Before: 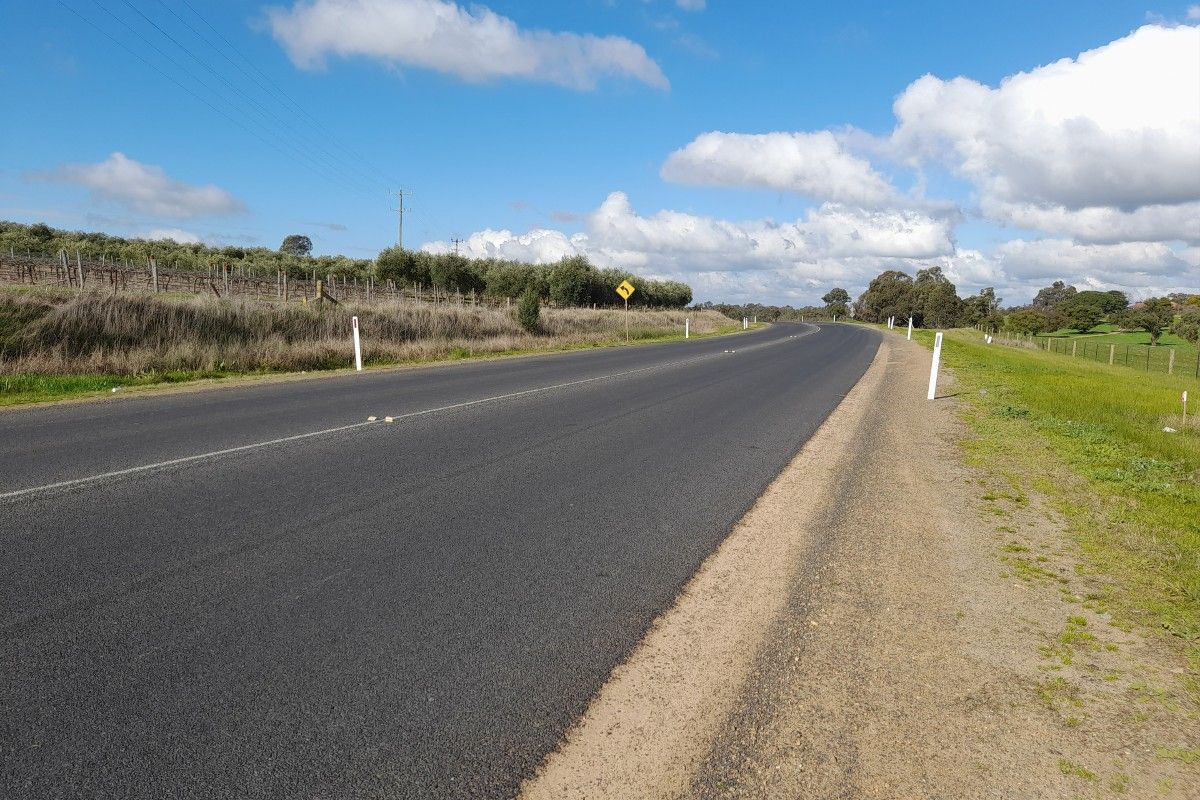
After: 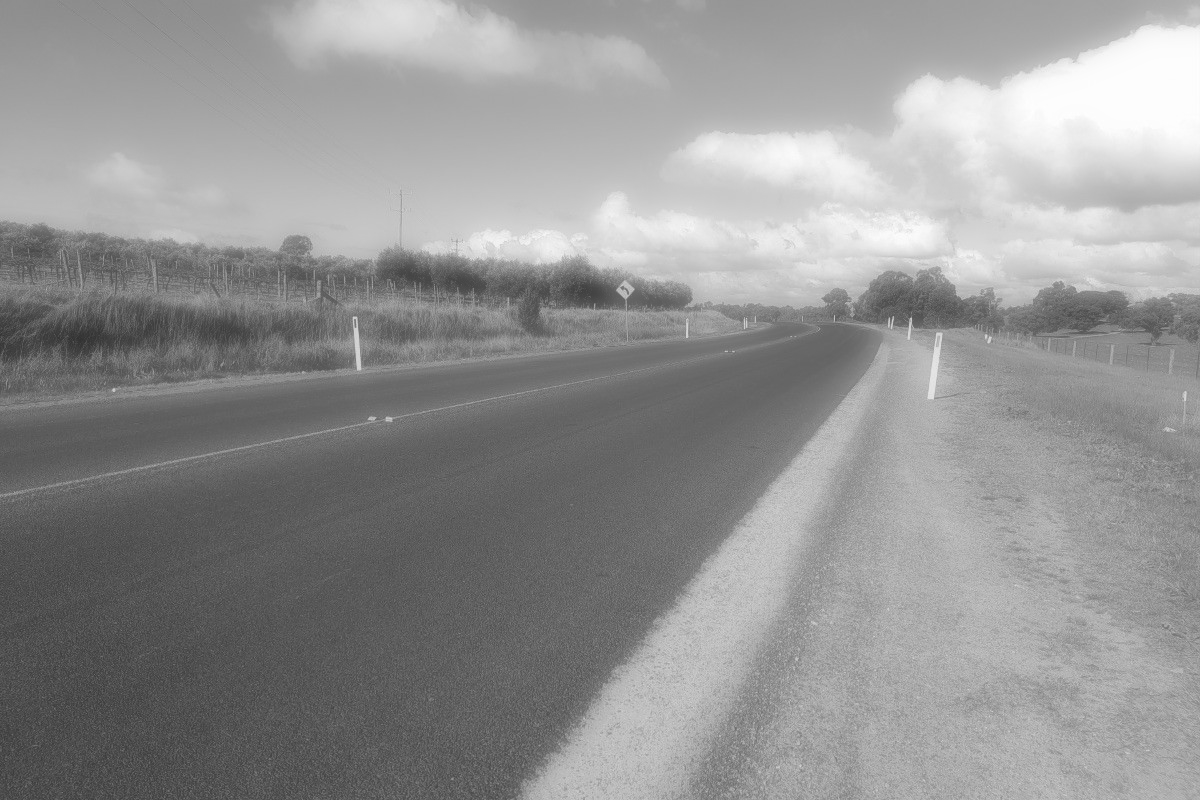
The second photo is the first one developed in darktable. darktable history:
soften: on, module defaults
monochrome: size 3.1
levels: levels [0.018, 0.493, 1]
